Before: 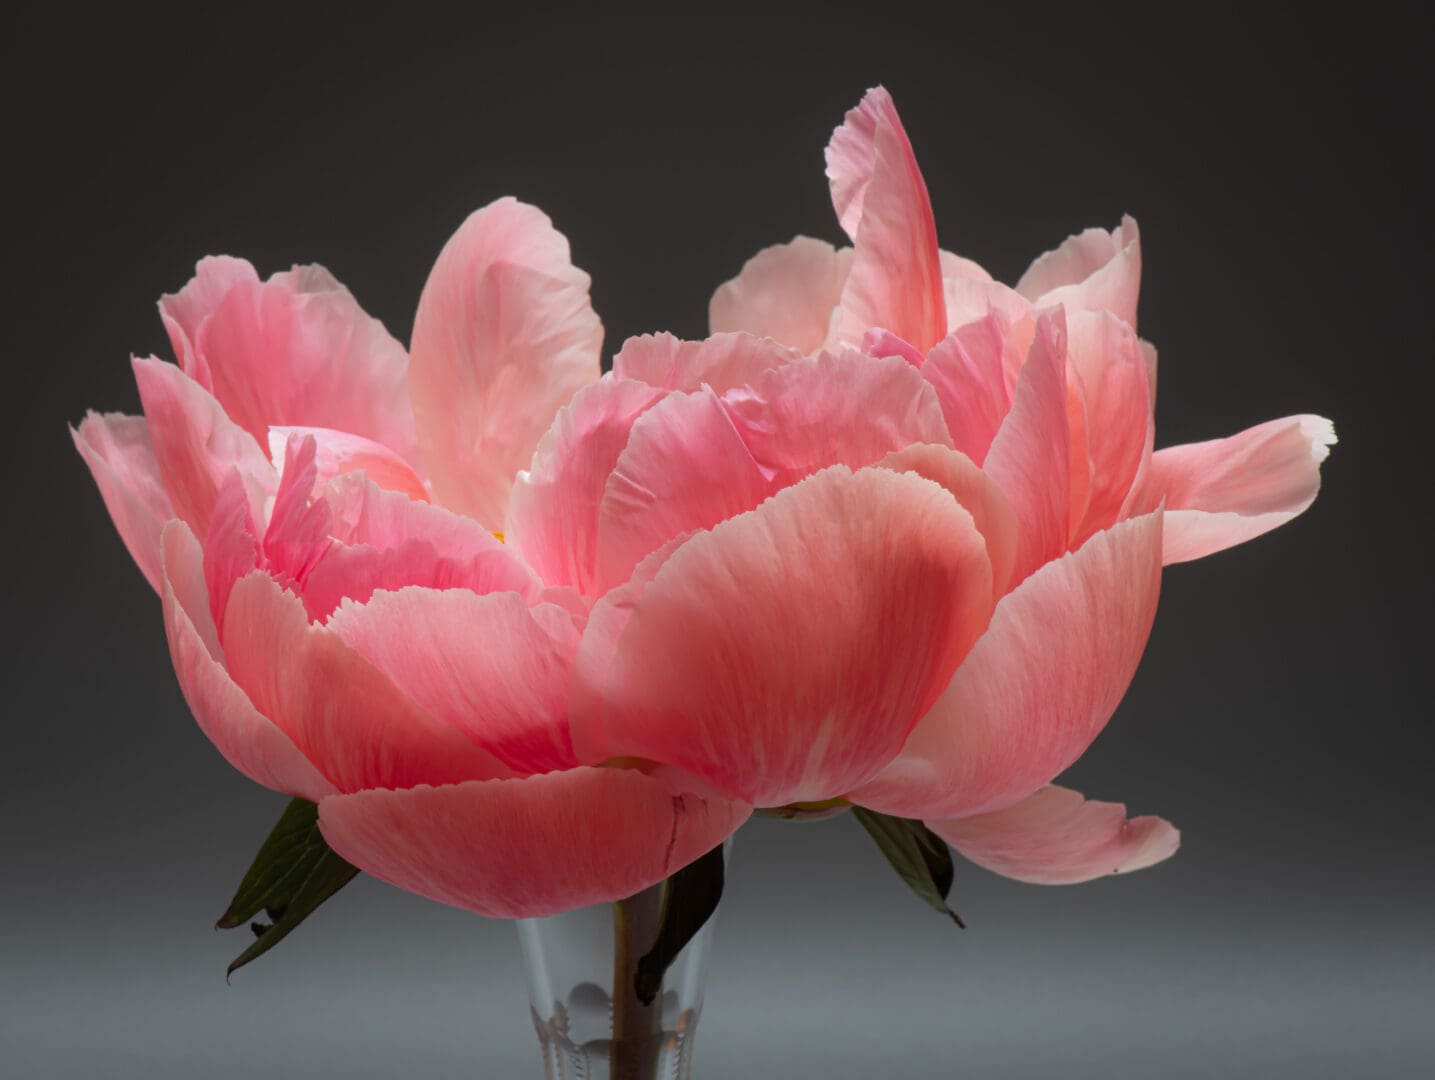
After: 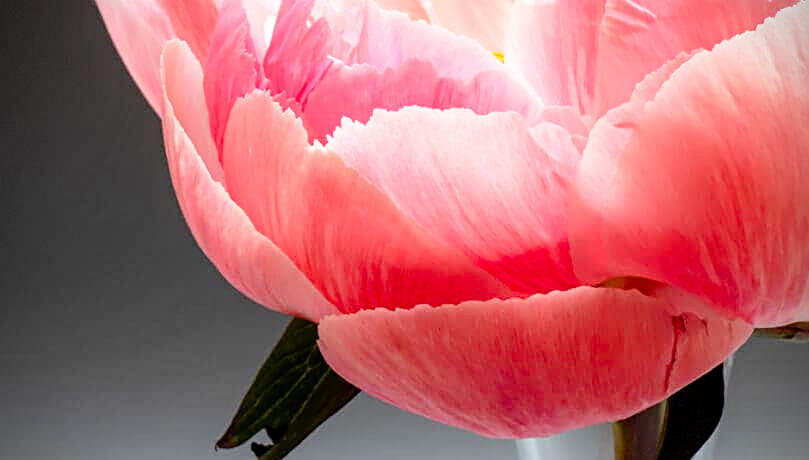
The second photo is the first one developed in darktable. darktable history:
sharpen: on, module defaults
local contrast: on, module defaults
crop: top 44.483%, right 43.593%, bottom 12.892%
vignetting: dithering 8-bit output, unbound false
base curve: curves: ch0 [(0, 0) (0.012, 0.01) (0.073, 0.168) (0.31, 0.711) (0.645, 0.957) (1, 1)], preserve colors none
